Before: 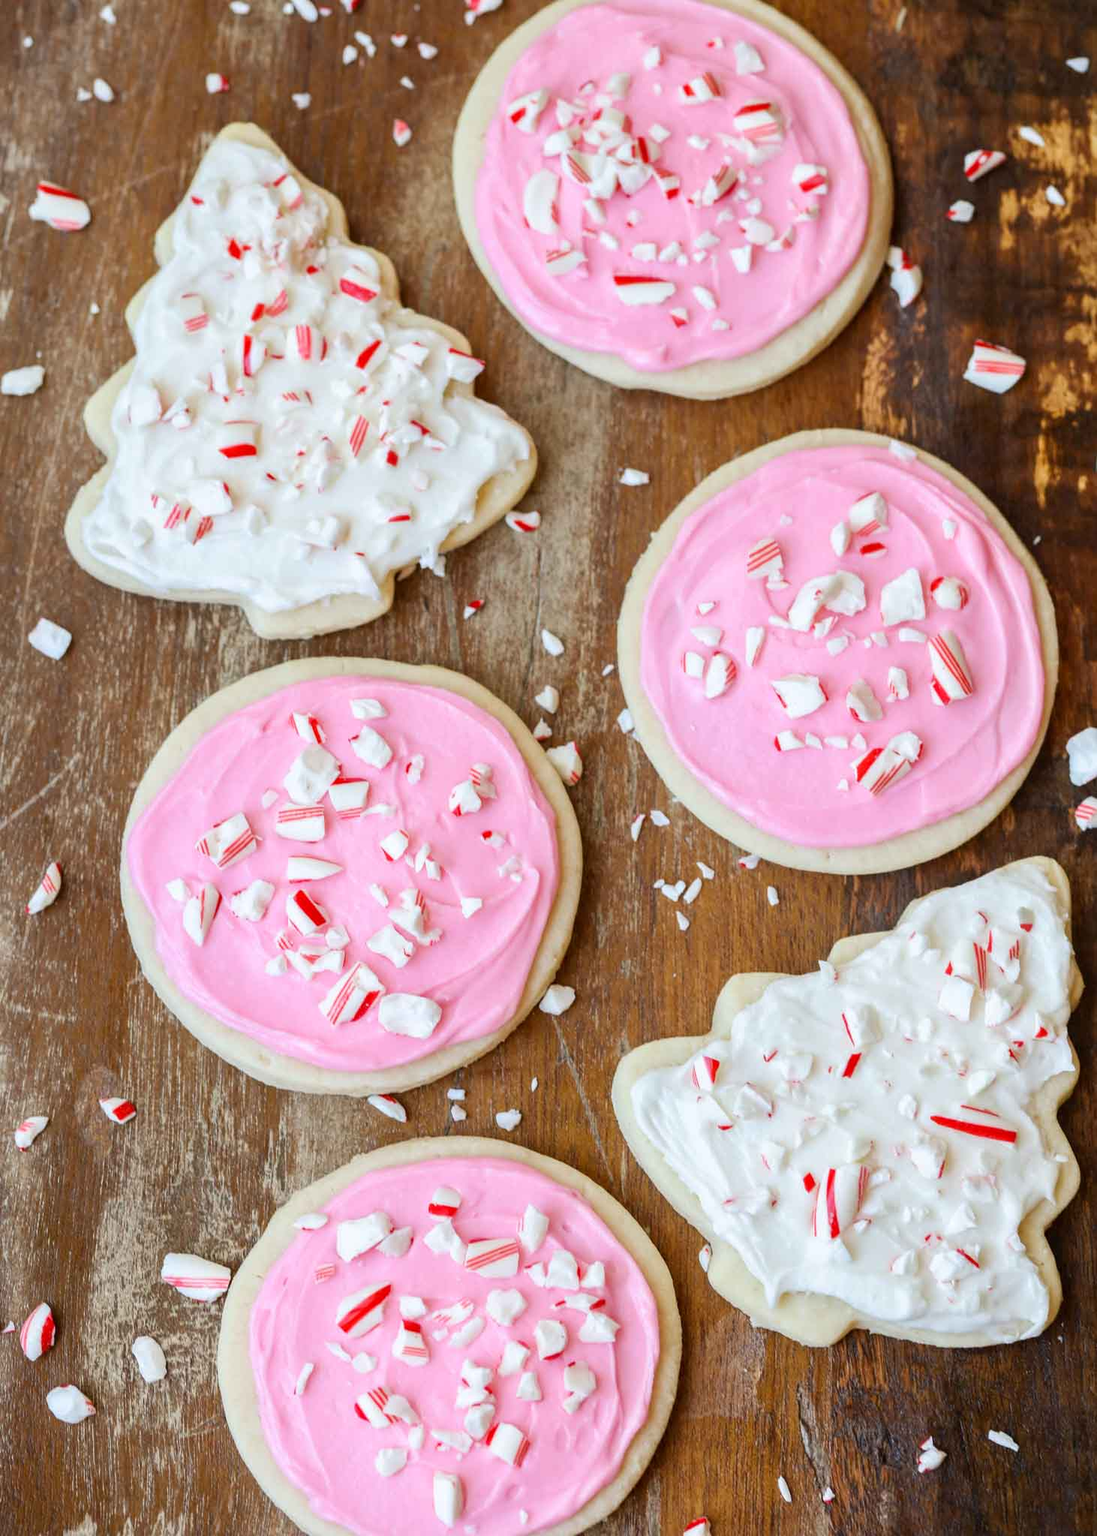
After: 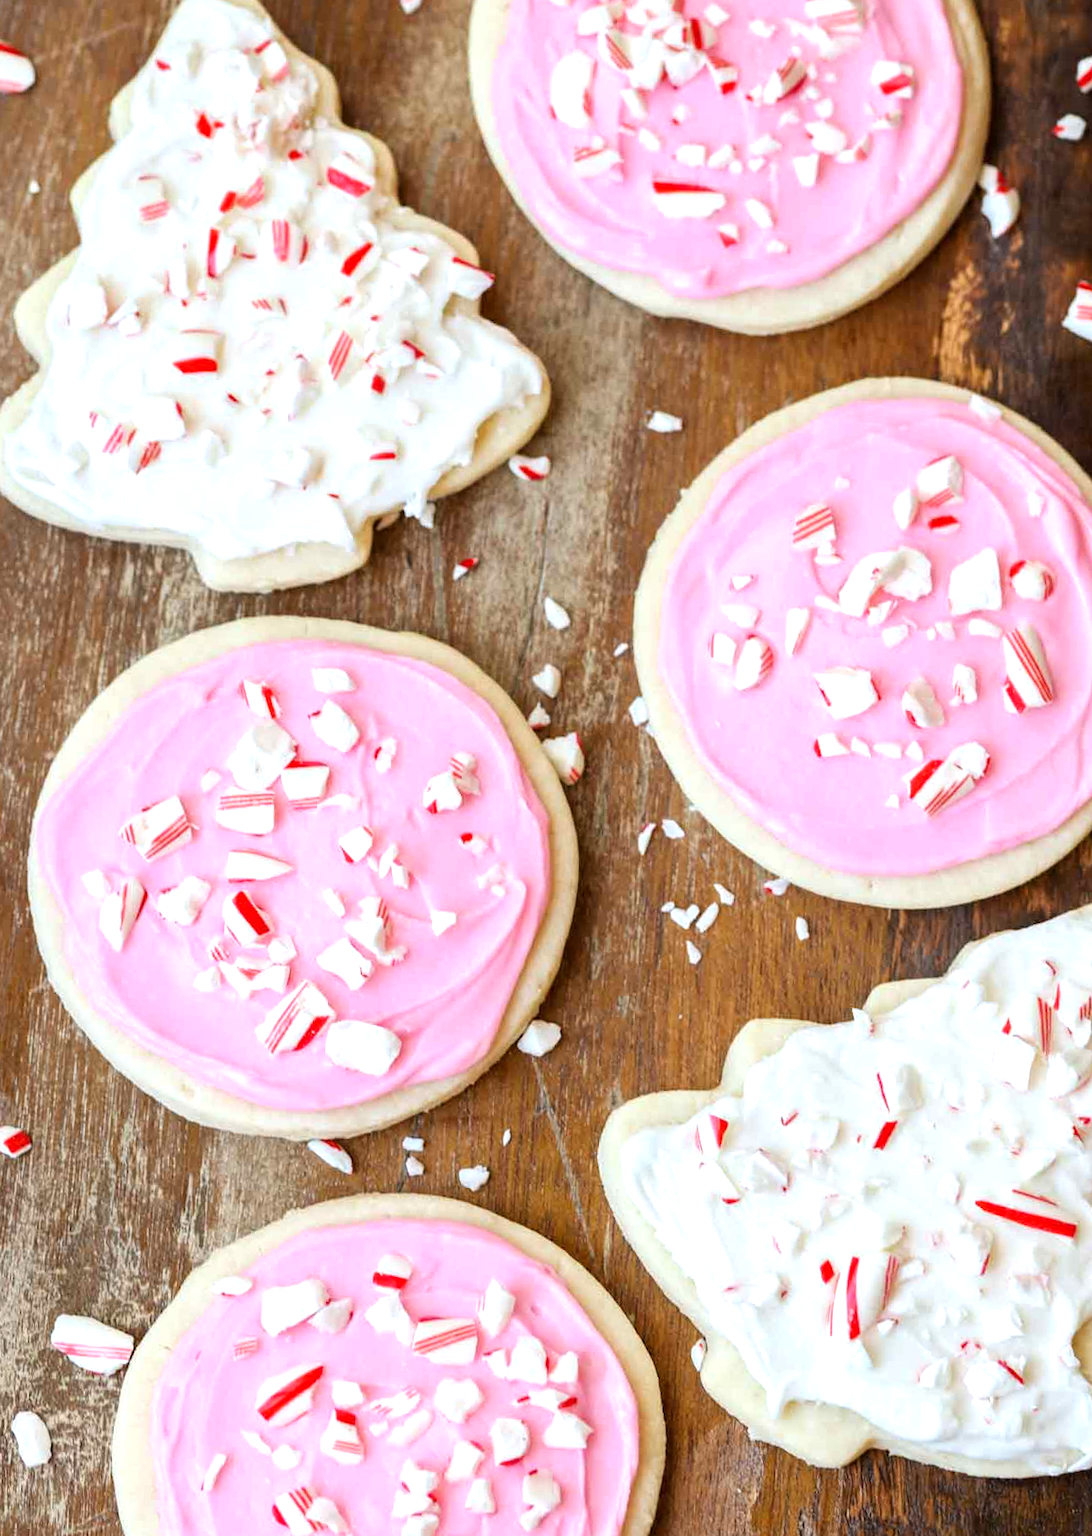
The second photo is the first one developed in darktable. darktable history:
crop and rotate: angle -3.11°, left 5.315%, top 5.227%, right 4.777%, bottom 4.471%
tone equalizer: -8 EV -0.415 EV, -7 EV -0.359 EV, -6 EV -0.347 EV, -5 EV -0.234 EV, -3 EV 0.213 EV, -2 EV 0.346 EV, -1 EV 0.41 EV, +0 EV 0.411 EV, mask exposure compensation -0.506 EV
